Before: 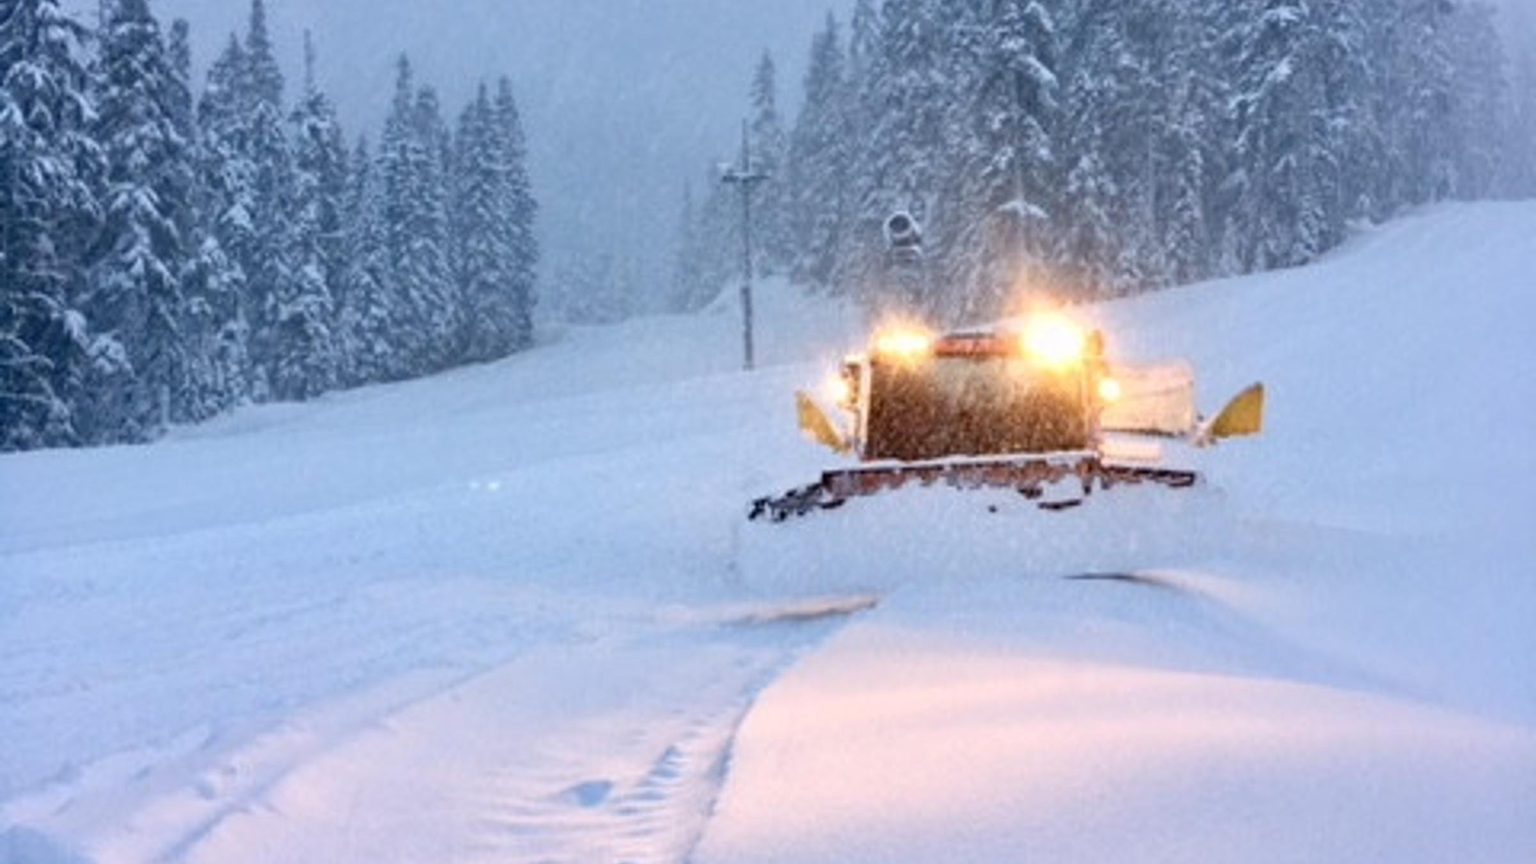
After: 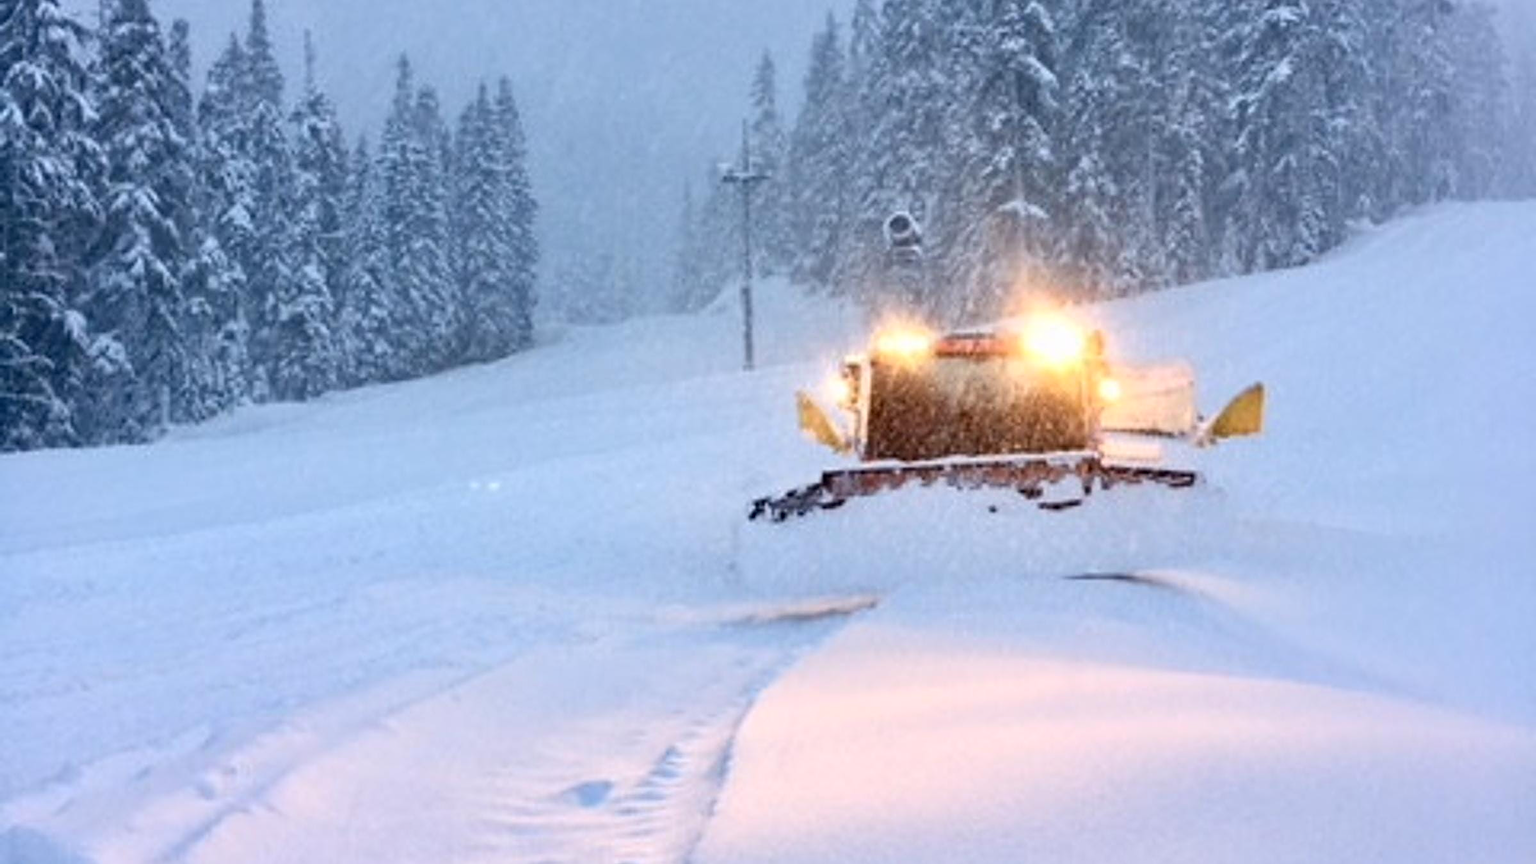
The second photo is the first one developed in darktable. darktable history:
sharpen: on, module defaults
contrast brightness saturation: contrast 0.098, brightness 0.022, saturation 0.025
